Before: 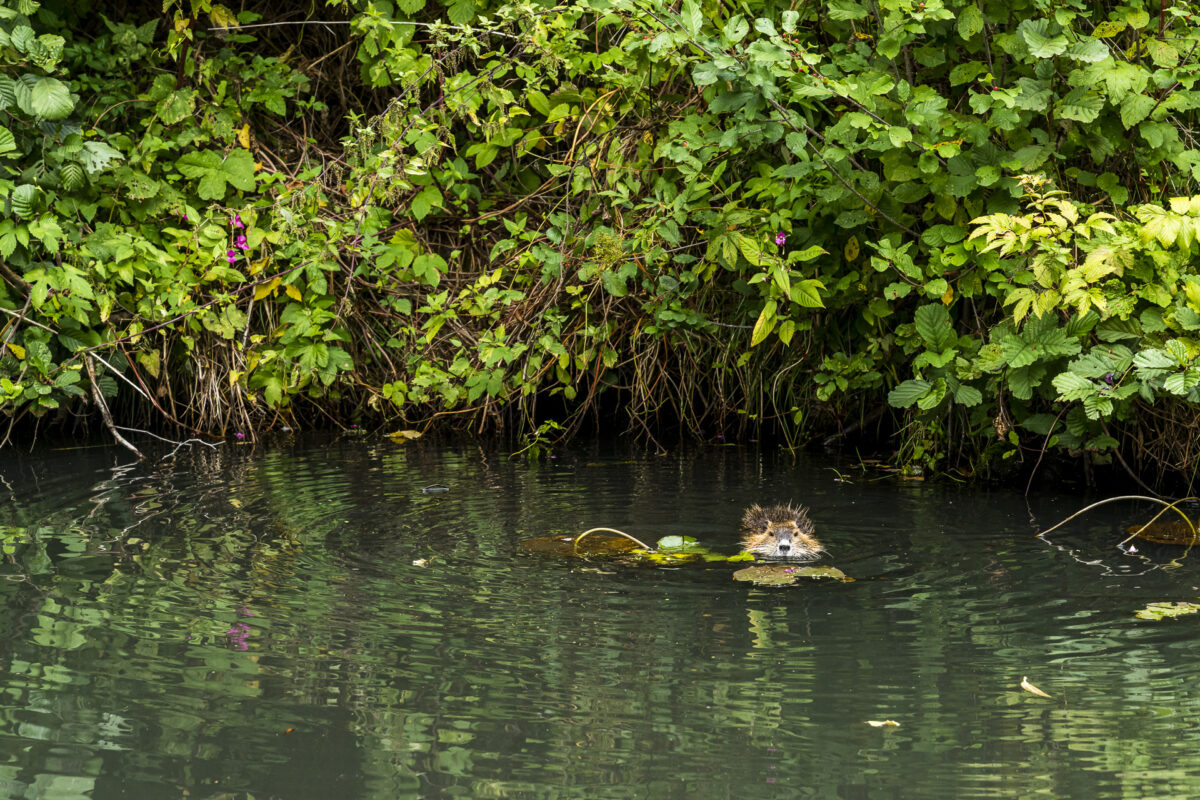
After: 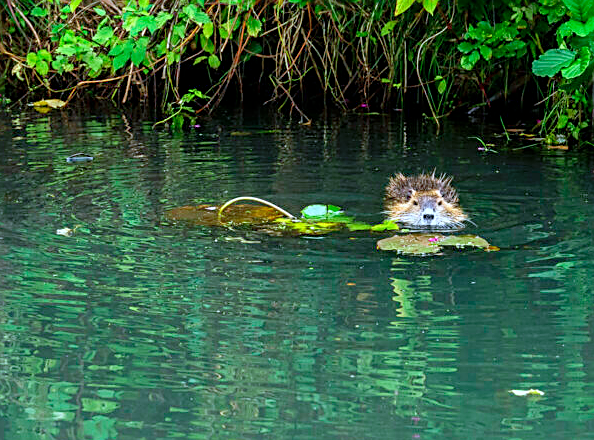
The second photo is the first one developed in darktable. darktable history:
color calibration: output R [0.948, 0.091, -0.04, 0], output G [-0.3, 1.384, -0.085, 0], output B [-0.108, 0.061, 1.08, 0], illuminant custom, x 0.392, y 0.392, temperature 3867.78 K
sharpen: on, module defaults
levels: levels [0, 0.43, 0.984]
crop: left 29.691%, top 41.475%, right 20.803%, bottom 3.47%
